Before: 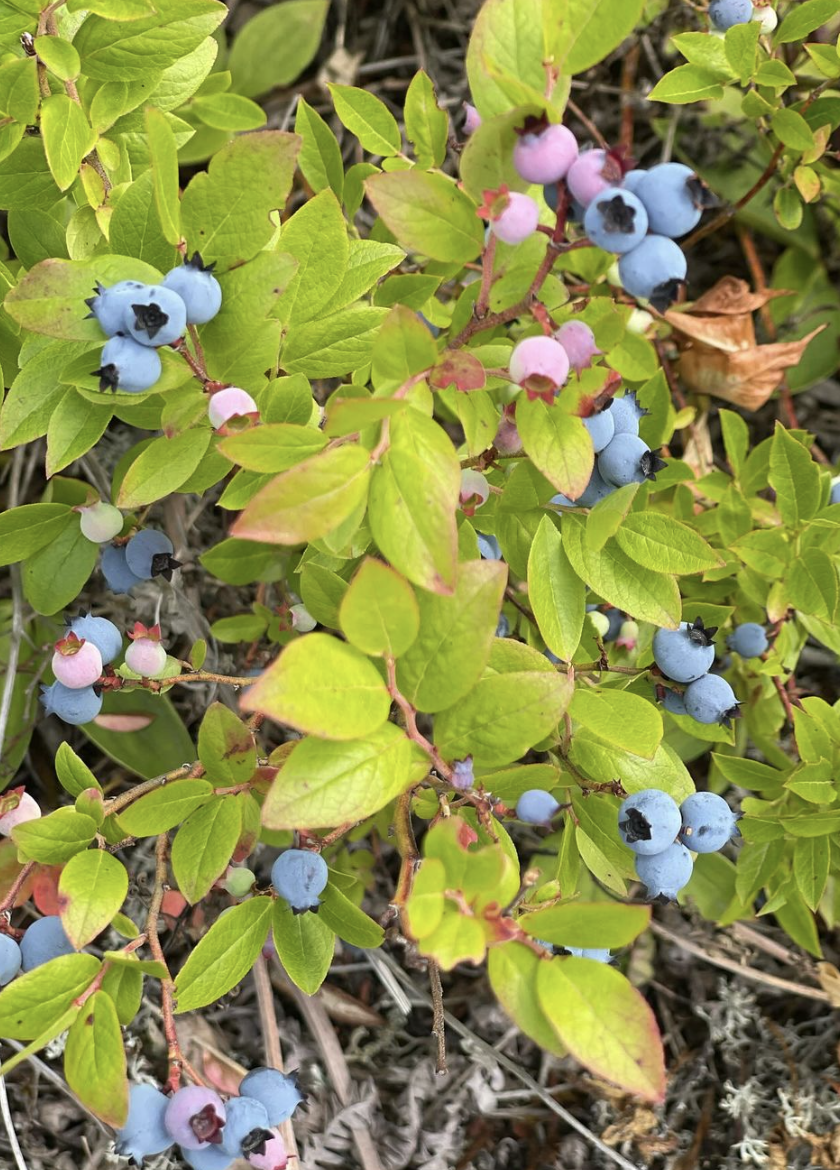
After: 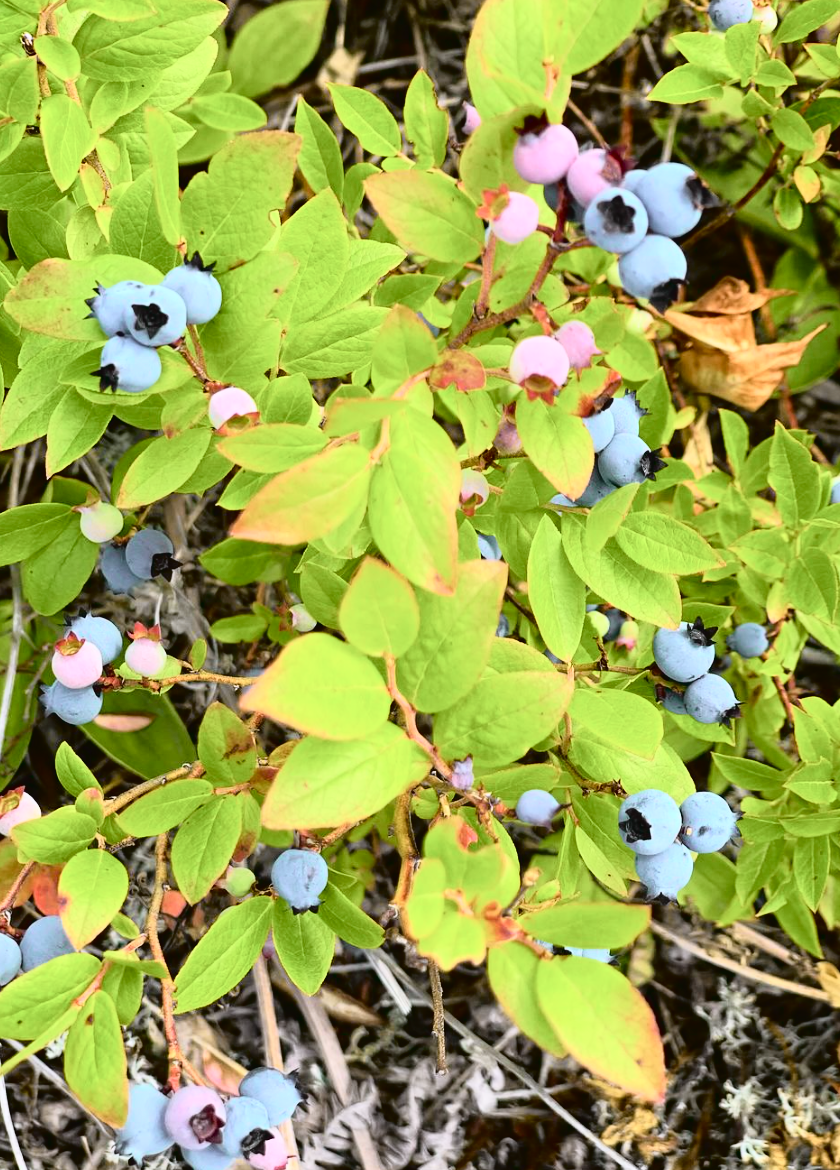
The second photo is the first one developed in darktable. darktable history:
color correction: highlights a* -0.132, highlights b* -5.78, shadows a* -0.129, shadows b* -0.115
tone curve: curves: ch0 [(0, 0.022) (0.177, 0.086) (0.392, 0.438) (0.704, 0.844) (0.858, 0.938) (1, 0.981)]; ch1 [(0, 0) (0.402, 0.36) (0.476, 0.456) (0.498, 0.501) (0.518, 0.521) (0.58, 0.598) (0.619, 0.65) (0.692, 0.737) (1, 1)]; ch2 [(0, 0) (0.415, 0.438) (0.483, 0.499) (0.503, 0.507) (0.526, 0.537) (0.563, 0.624) (0.626, 0.714) (0.699, 0.753) (0.997, 0.858)], color space Lab, independent channels, preserve colors none
